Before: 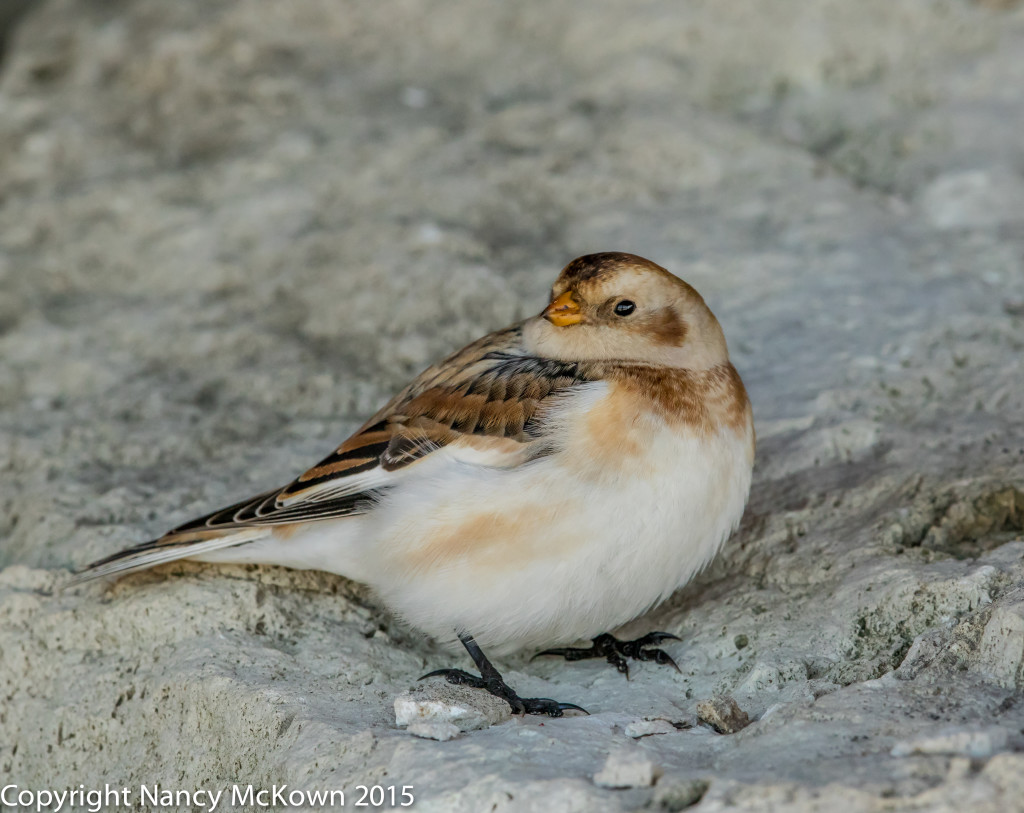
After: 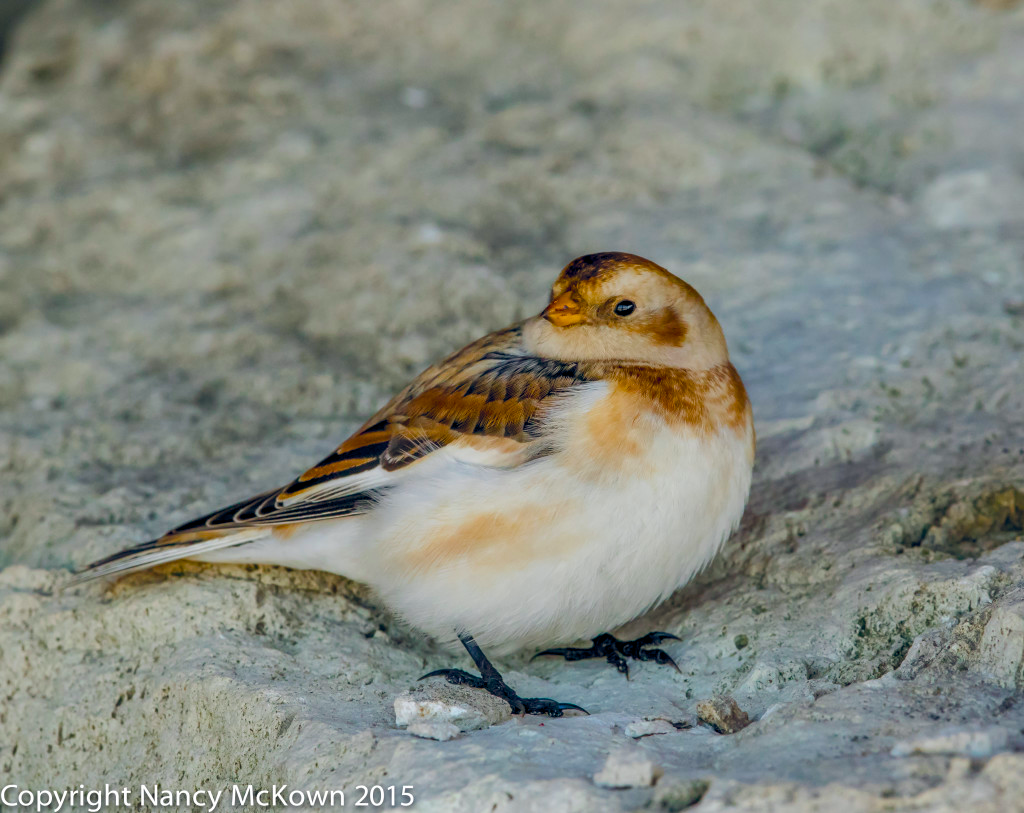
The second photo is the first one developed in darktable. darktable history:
color balance rgb: power › hue 326.28°, global offset › chroma 0.133%, global offset › hue 253.18°, linear chroma grading › global chroma 24.413%, perceptual saturation grading › global saturation 23.776%, perceptual saturation grading › highlights -23.599%, perceptual saturation grading › mid-tones 23.976%, perceptual saturation grading › shadows 40.49%, global vibrance 9.835%
